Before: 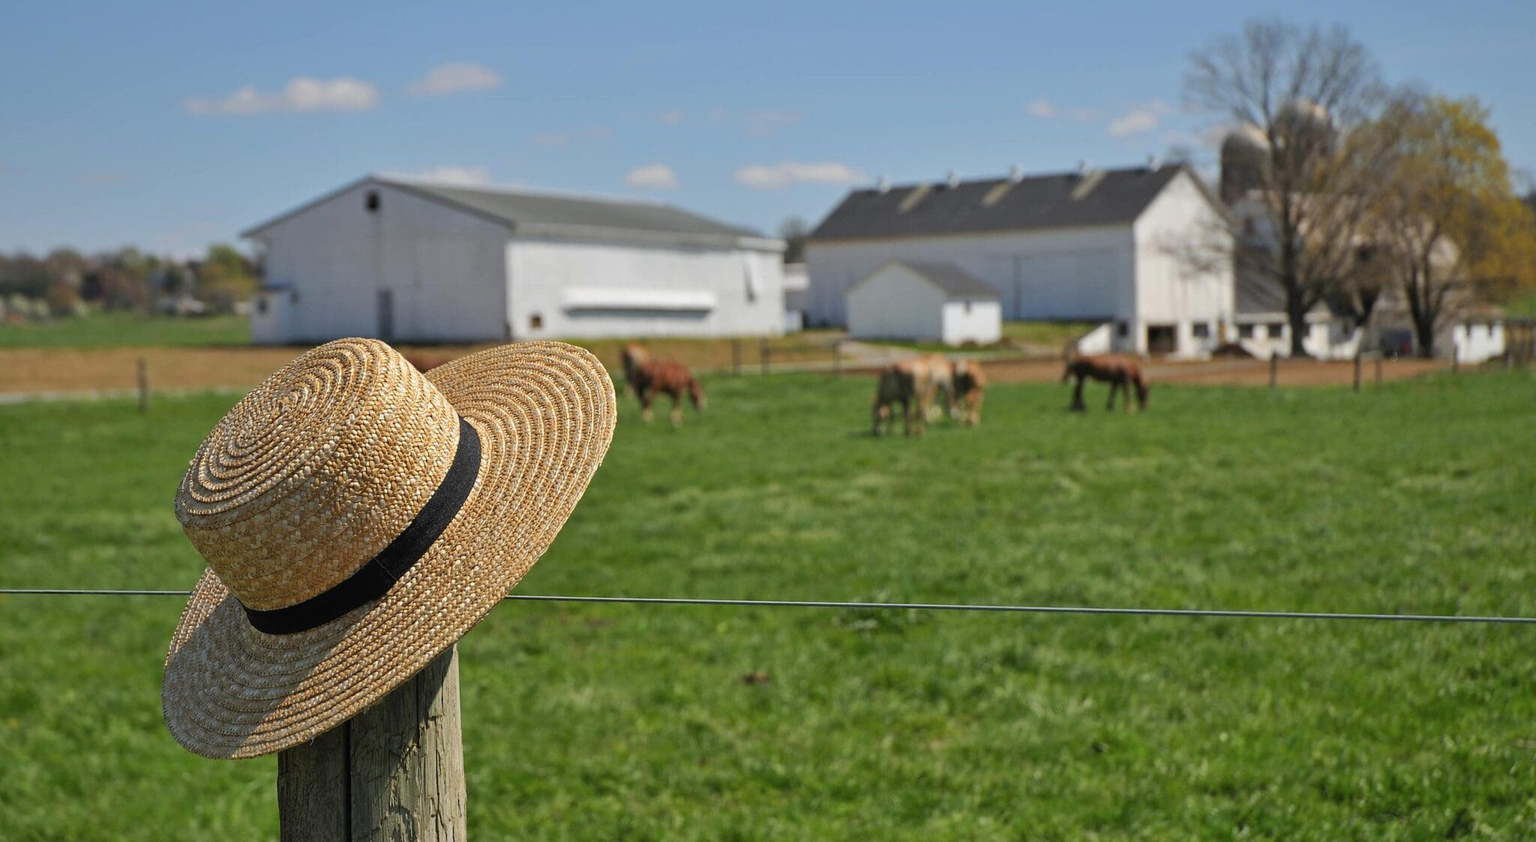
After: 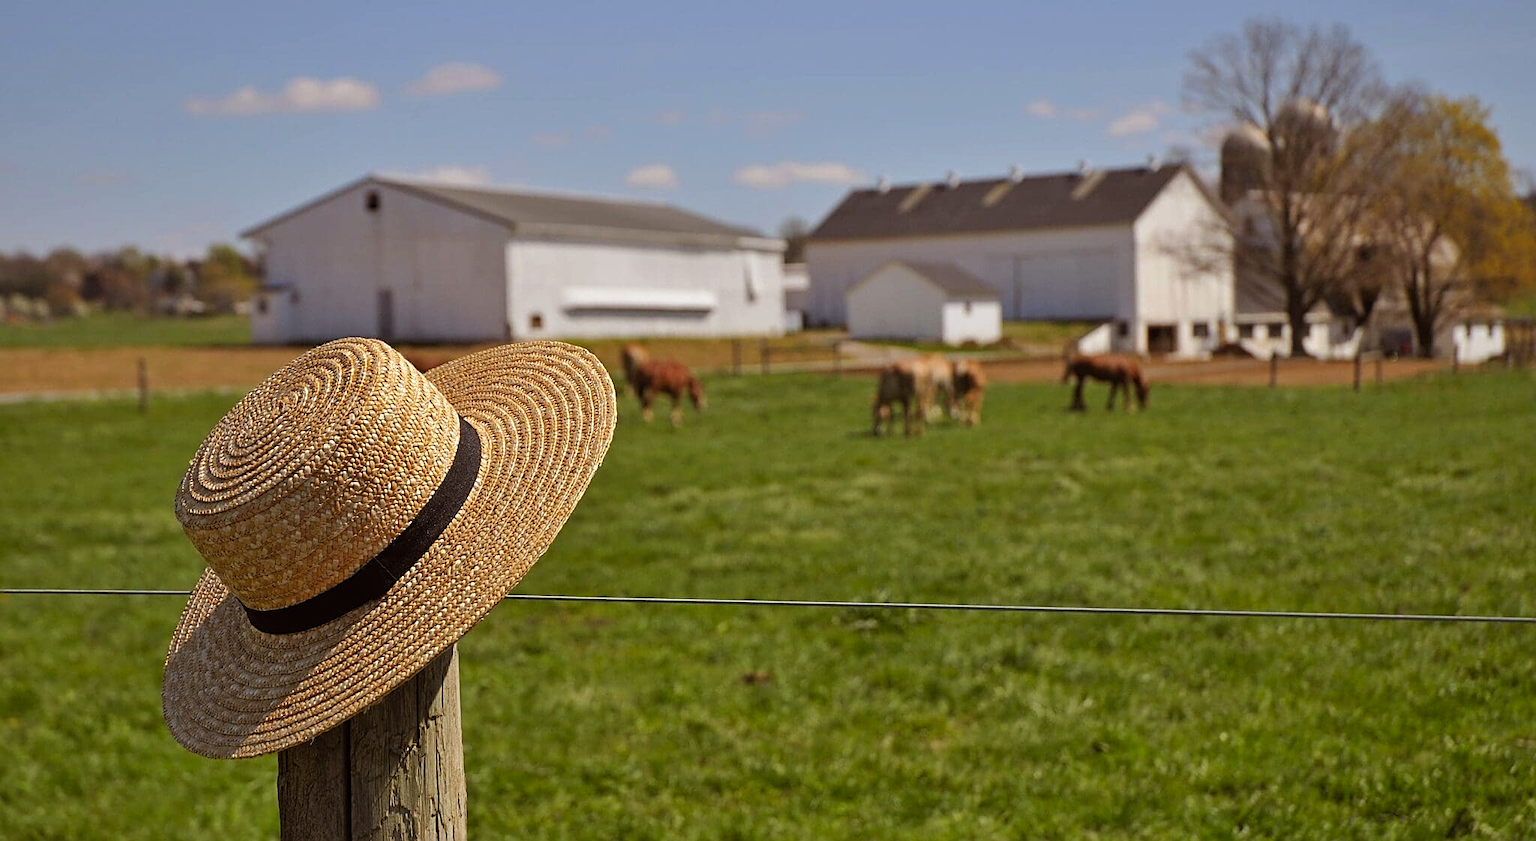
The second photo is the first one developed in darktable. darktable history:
sharpen: on, module defaults
rgb levels: mode RGB, independent channels, levels [[0, 0.5, 1], [0, 0.521, 1], [0, 0.536, 1]]
